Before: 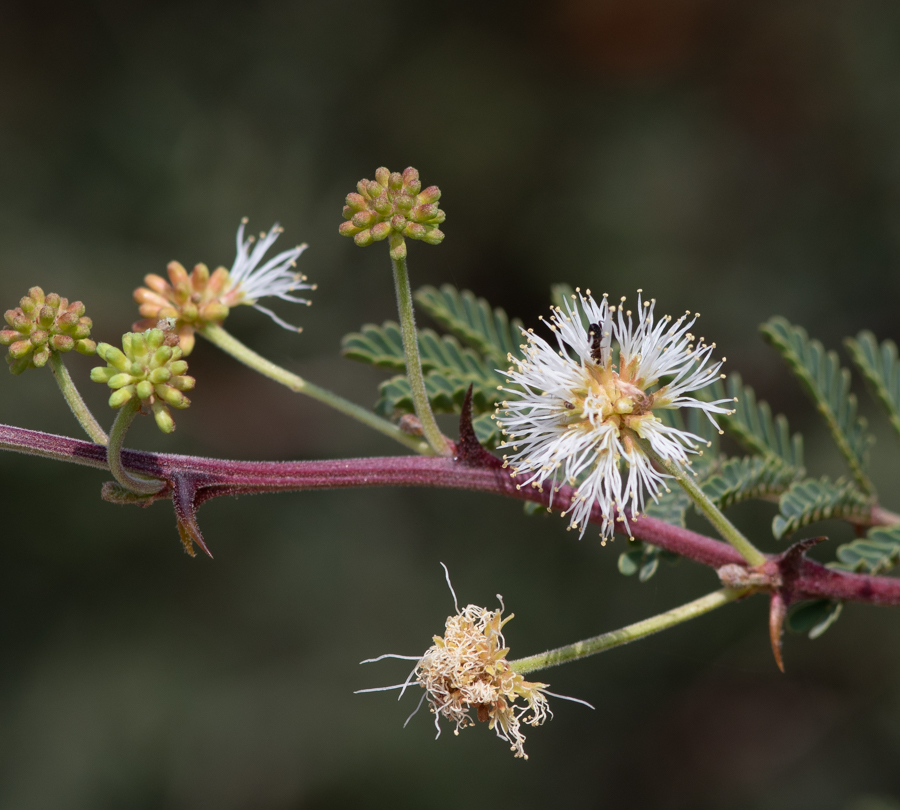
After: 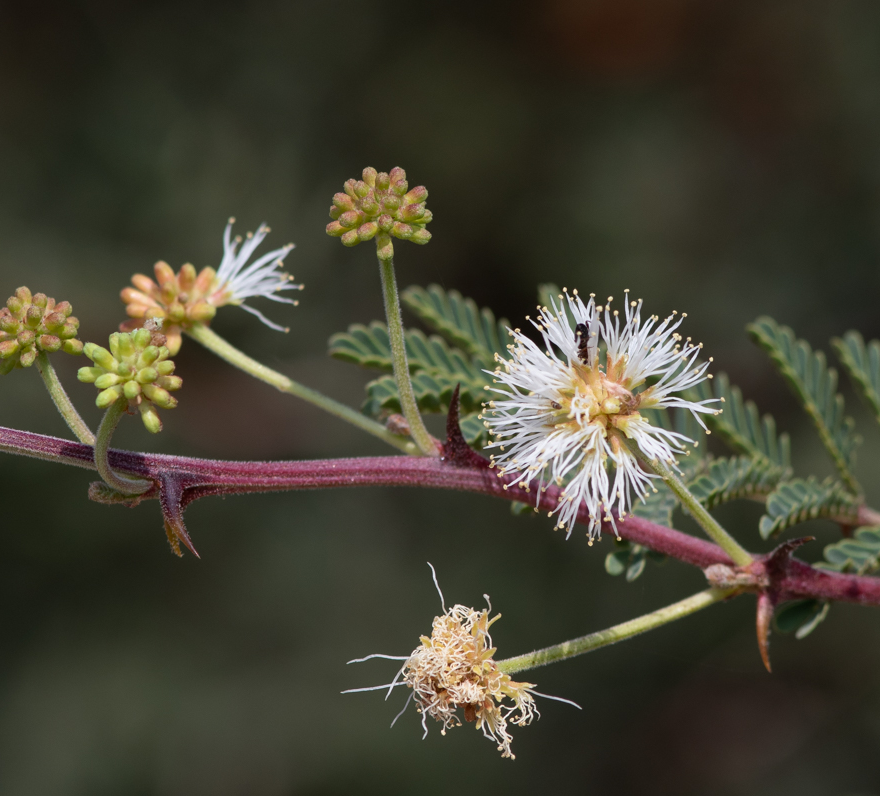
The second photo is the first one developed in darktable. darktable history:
crop and rotate: left 1.481%, right 0.686%, bottom 1.727%
